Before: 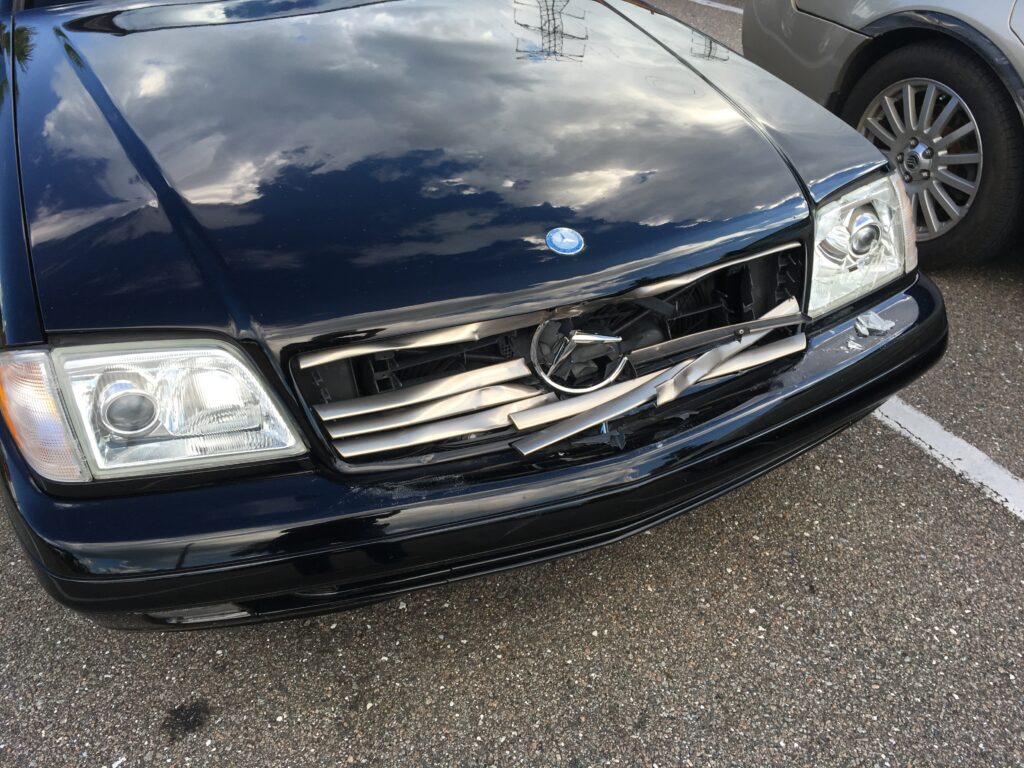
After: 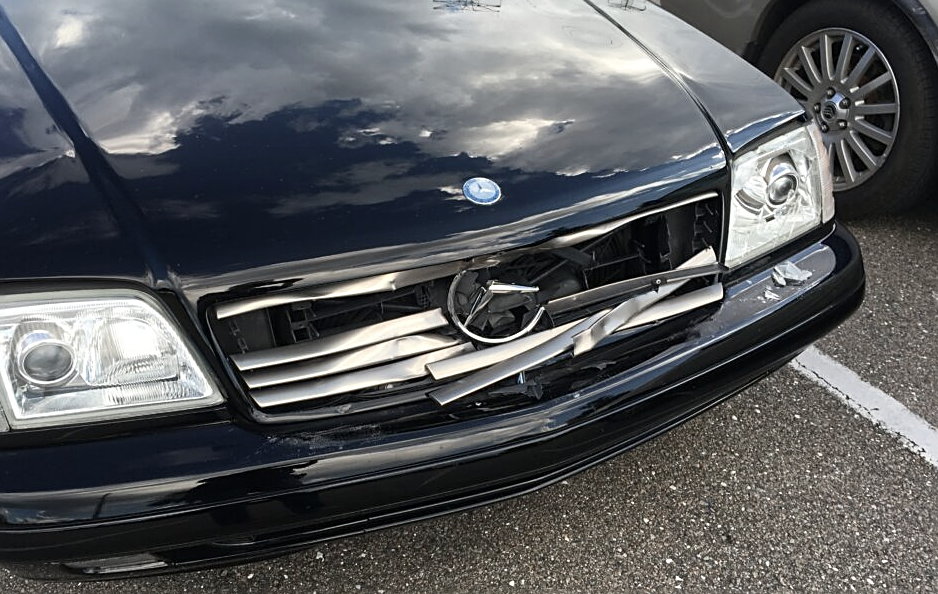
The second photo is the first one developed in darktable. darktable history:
contrast brightness saturation: contrast 0.1, saturation -0.3
crop: left 8.155%, top 6.611%, bottom 15.385%
sharpen: on, module defaults
